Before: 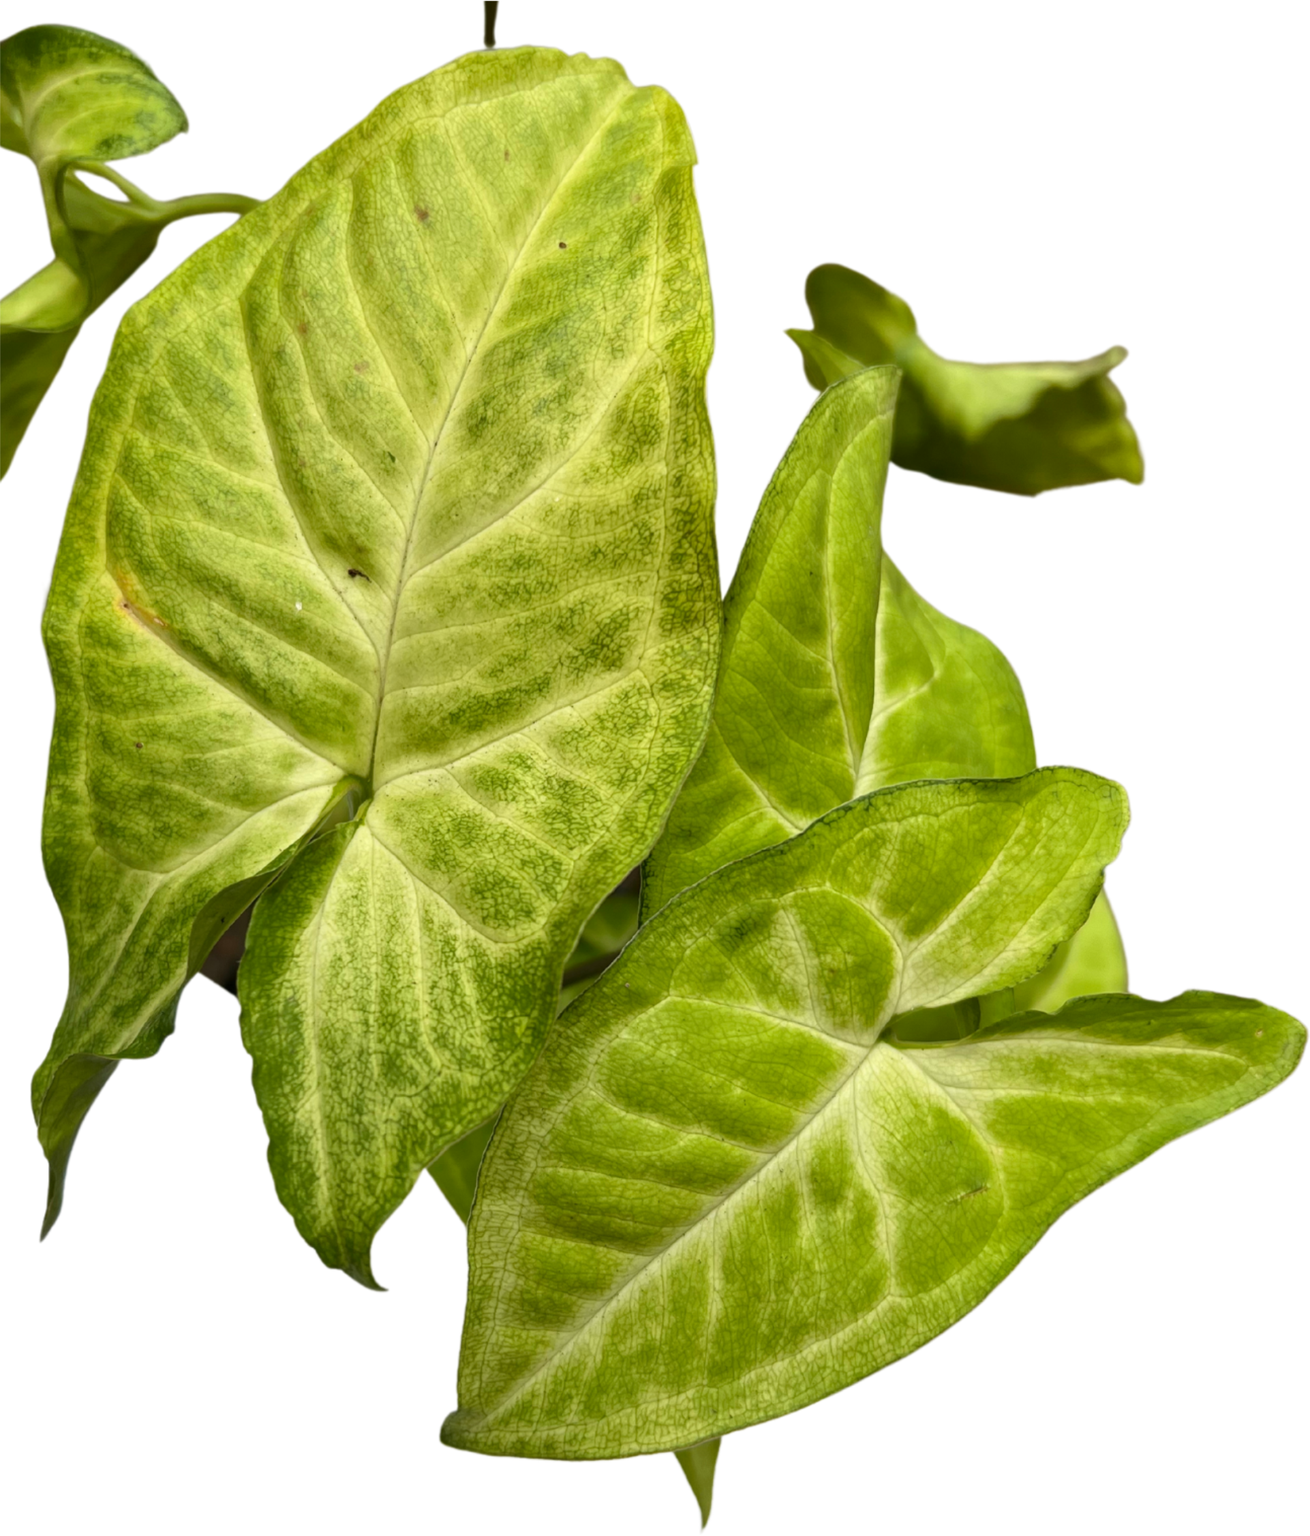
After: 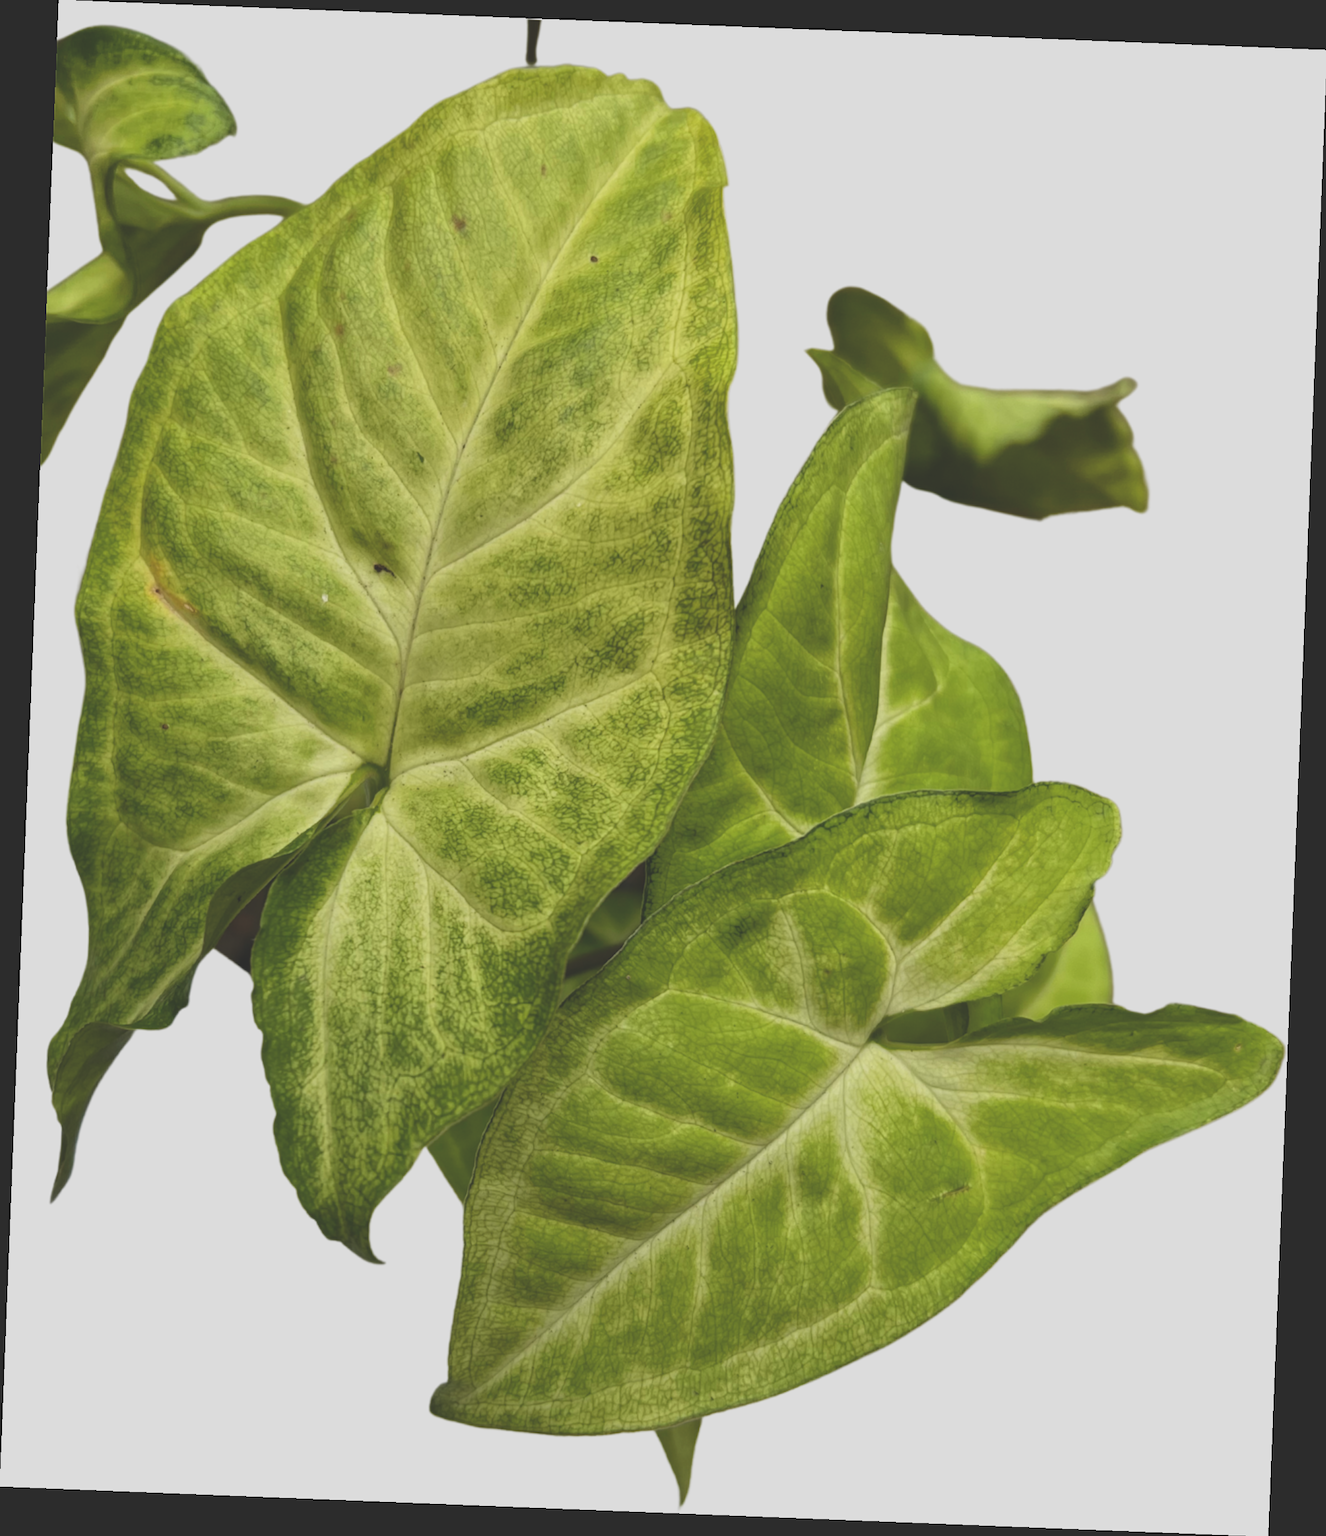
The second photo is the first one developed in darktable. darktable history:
exposure: black level correction -0.036, exposure -0.497 EV, compensate highlight preservation false
rotate and perspective: rotation 2.27°, automatic cropping off
